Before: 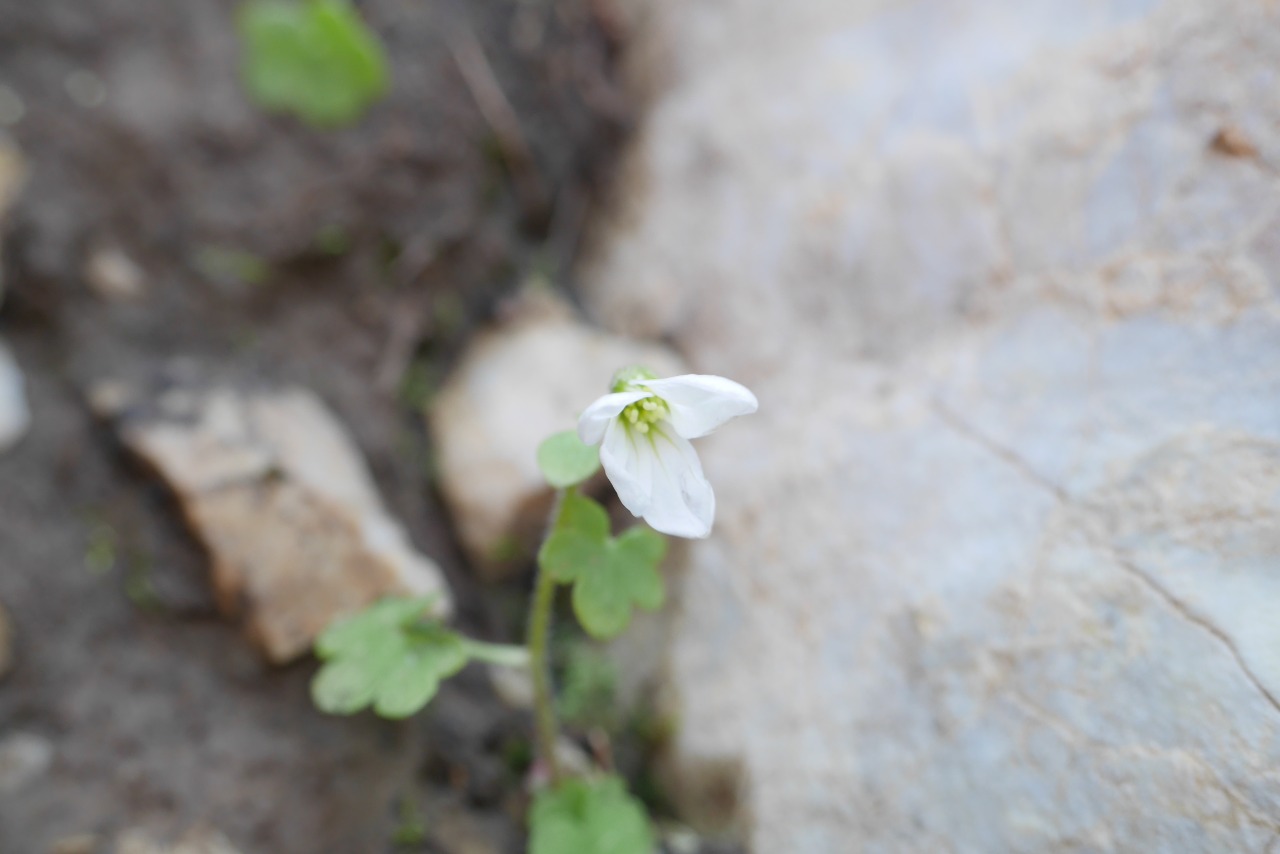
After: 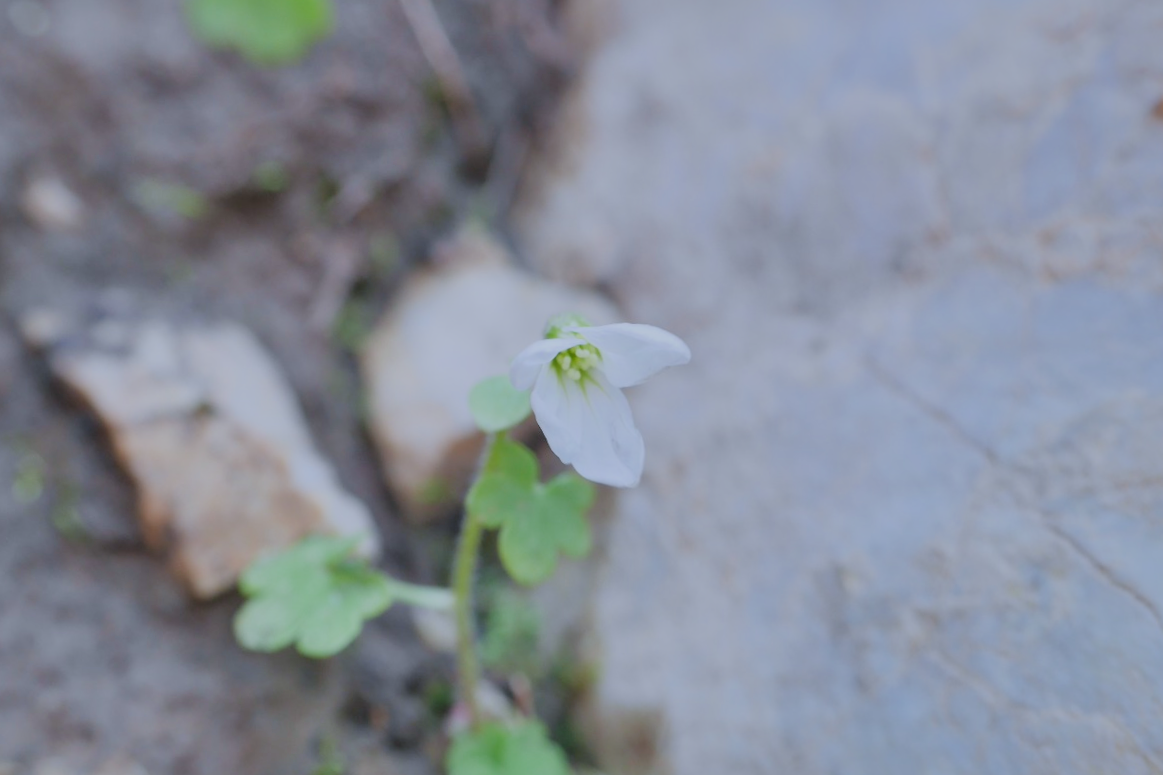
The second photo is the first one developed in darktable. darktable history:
crop and rotate: angle -1.93°, left 3.135%, top 4.08%, right 1.438%, bottom 0.575%
color calibration: illuminant custom, x 0.371, y 0.382, temperature 4282.32 K
shadows and highlights: highlights -60.03
tone equalizer: -8 EV 0.991 EV, -7 EV 1.02 EV, -6 EV 0.979 EV, -5 EV 0.965 EV, -4 EV 1.02 EV, -3 EV 0.722 EV, -2 EV 0.524 EV, -1 EV 0.241 EV, mask exposure compensation -0.508 EV
filmic rgb: black relative exposure -7.65 EV, white relative exposure 4.56 EV, hardness 3.61
